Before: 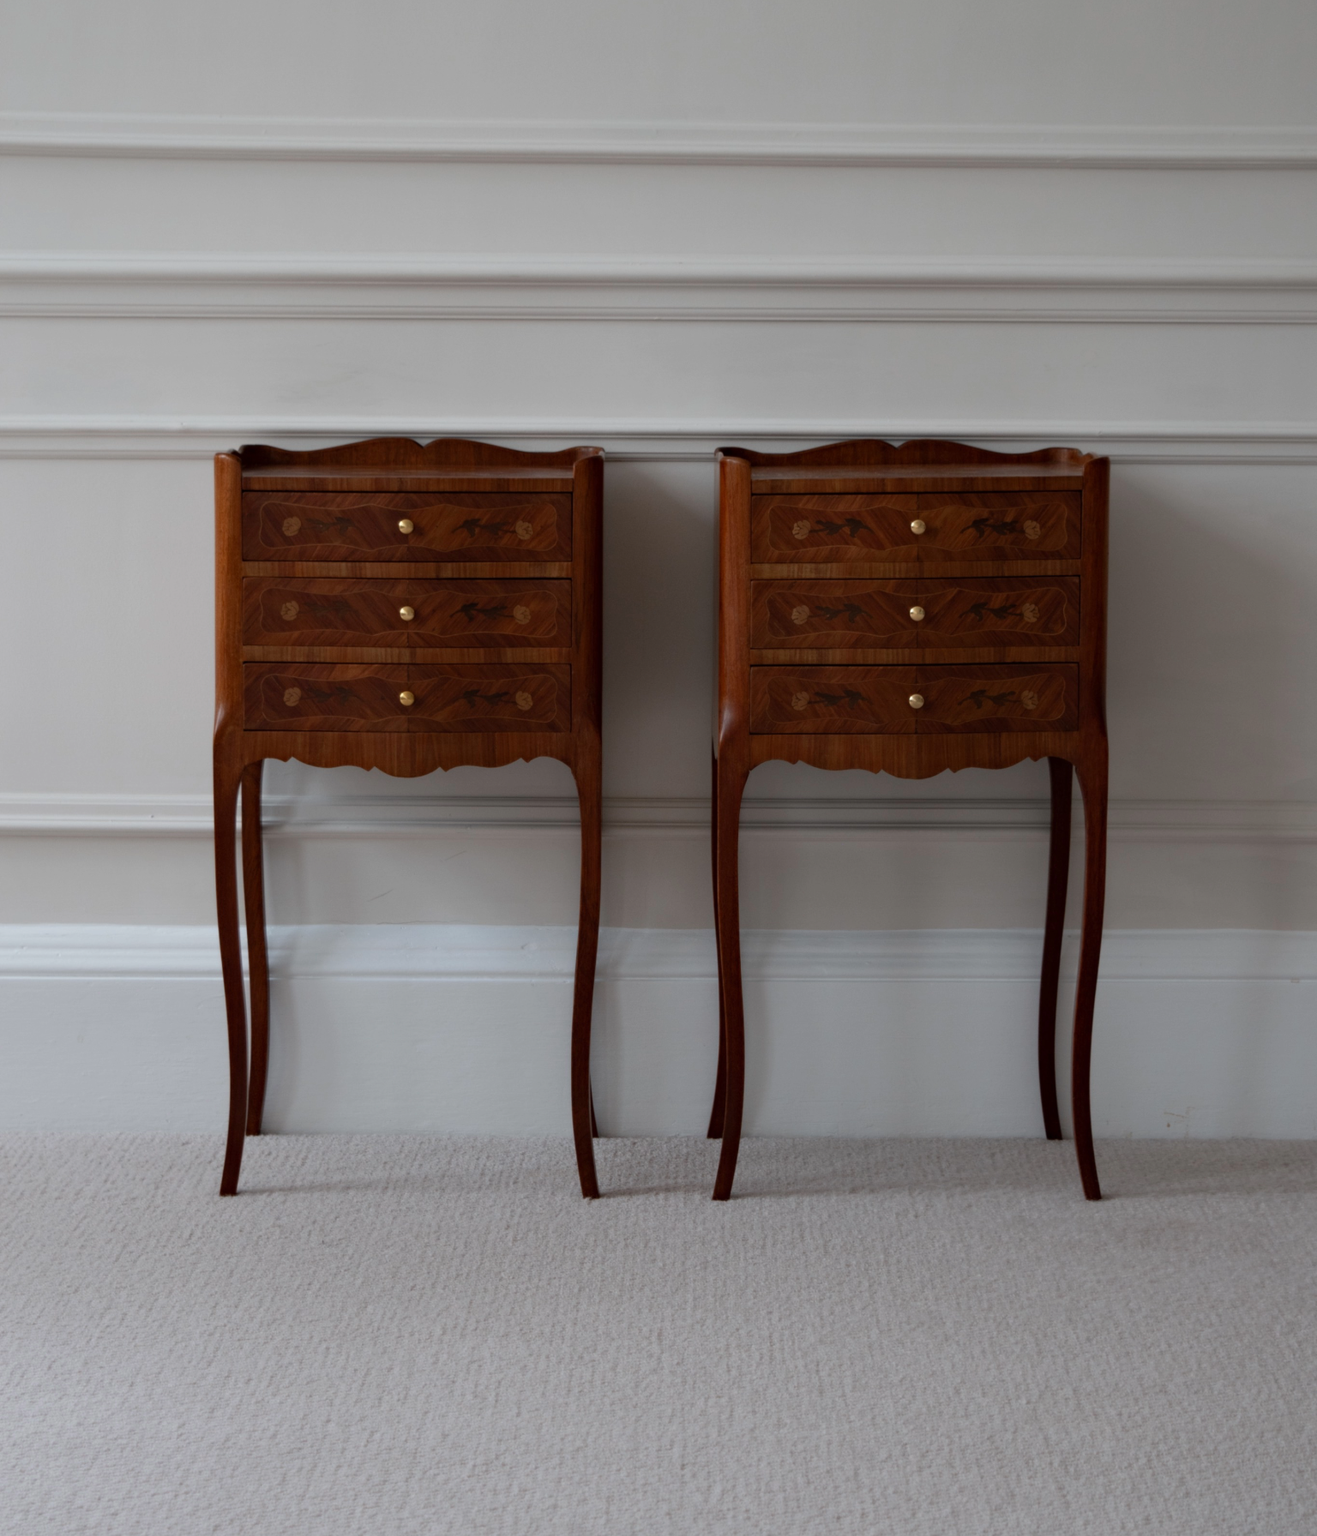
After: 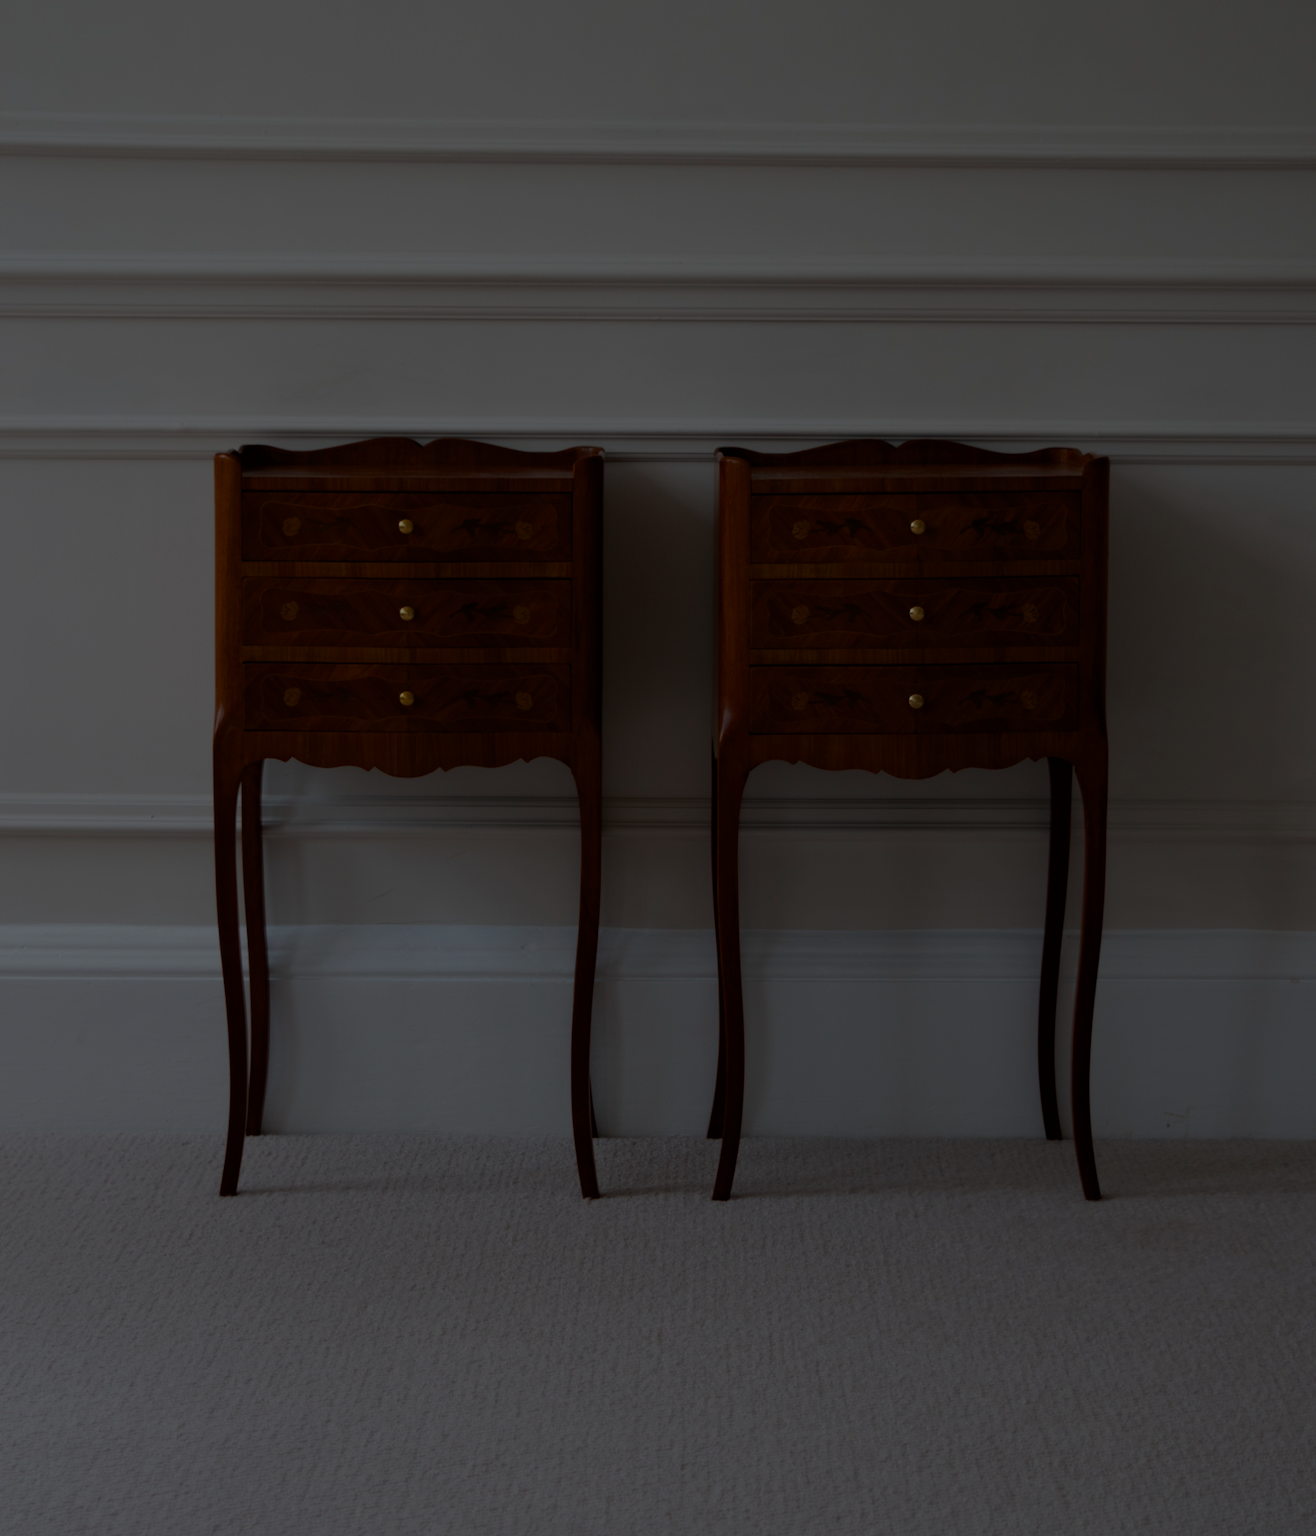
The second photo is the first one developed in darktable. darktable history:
exposure: exposure -2.446 EV, compensate highlight preservation false
color balance rgb: linear chroma grading › shadows 16%, perceptual saturation grading › global saturation 8%, perceptual saturation grading › shadows 4%, perceptual brilliance grading › global brilliance 2%, perceptual brilliance grading › highlights 8%, perceptual brilliance grading › shadows -4%, global vibrance 16%, saturation formula JzAzBz (2021)
